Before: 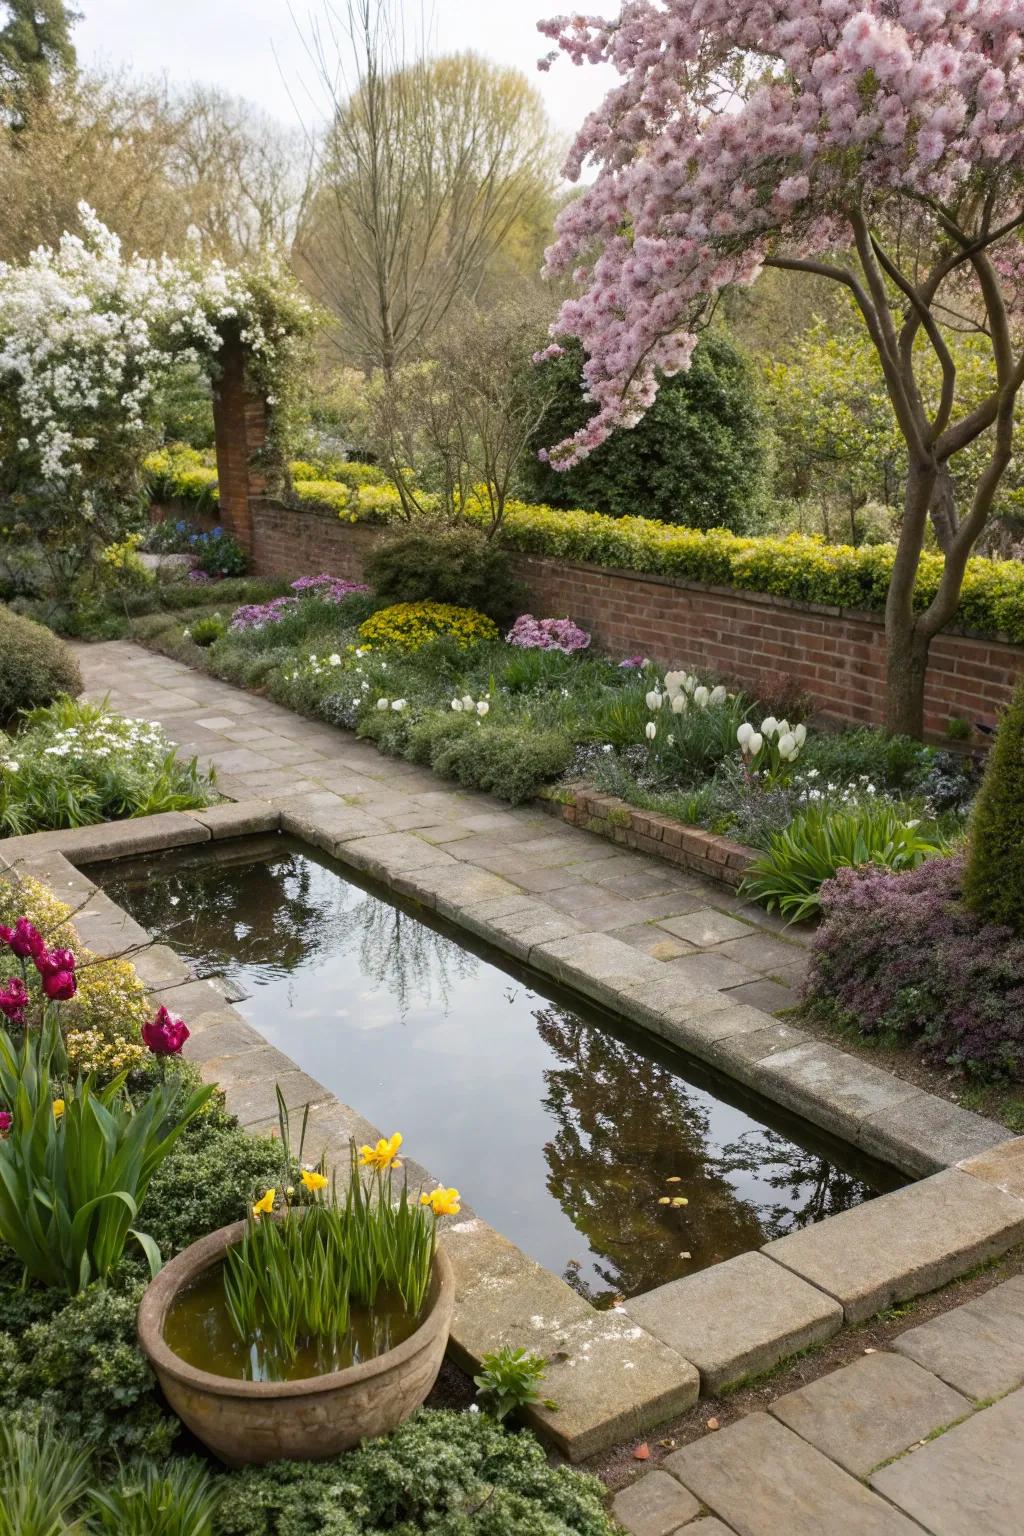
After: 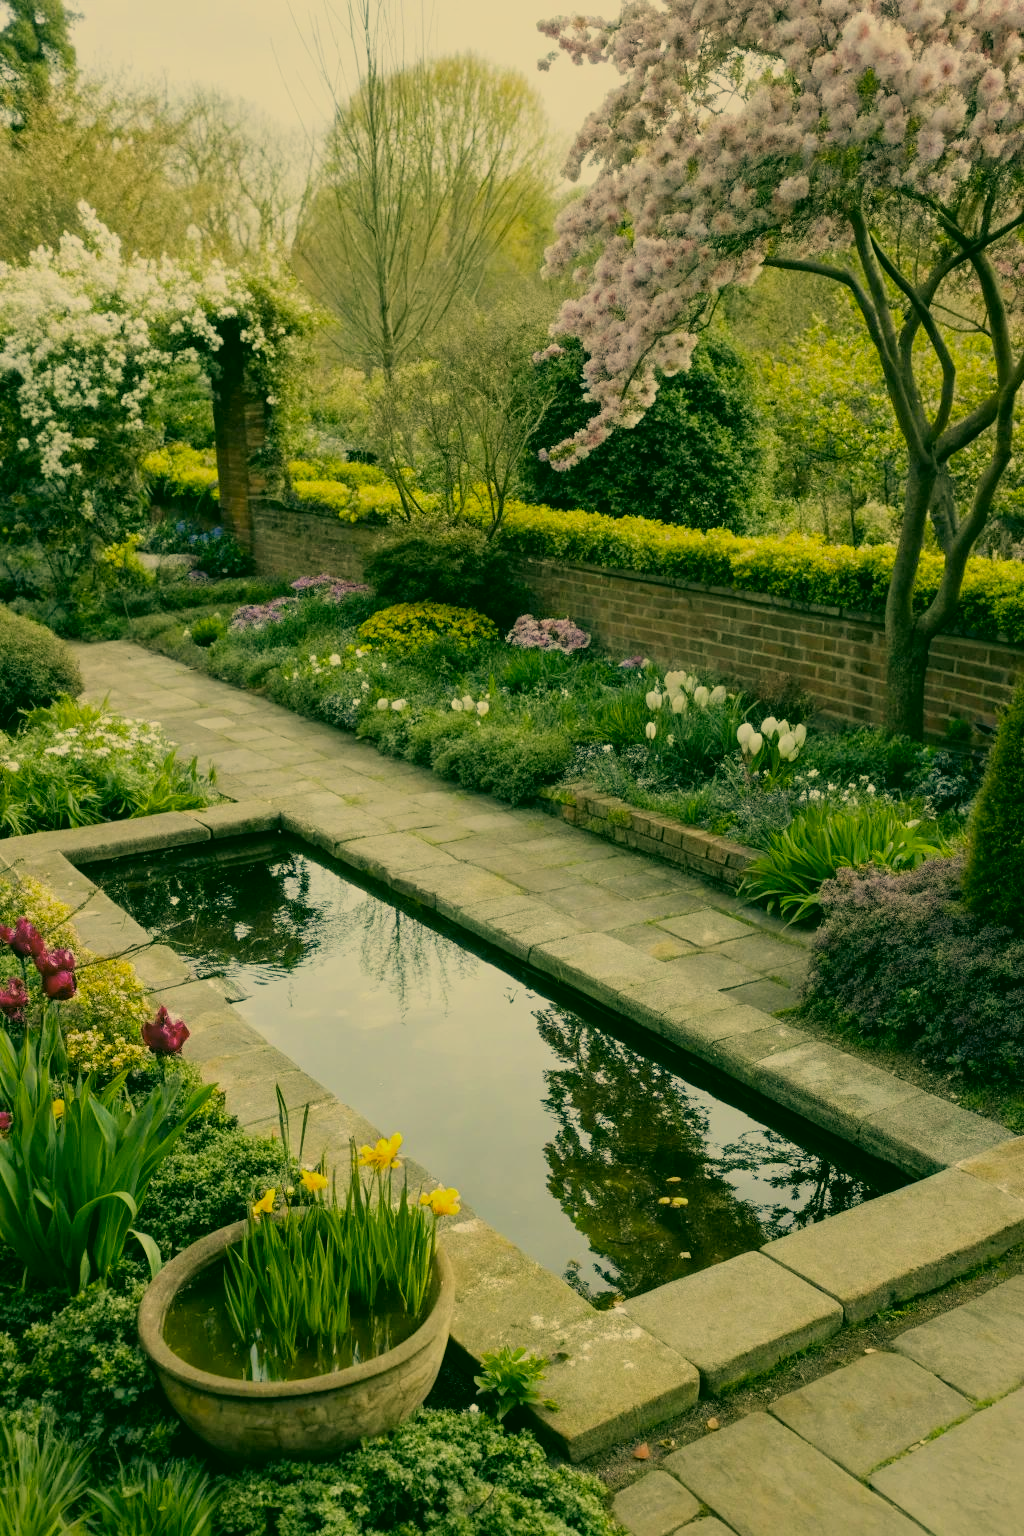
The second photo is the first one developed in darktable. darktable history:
tone equalizer: on, module defaults
color correction: highlights a* 5.62, highlights b* 33.57, shadows a* -25.86, shadows b* 4.02
filmic rgb: black relative exposure -7.65 EV, white relative exposure 4.56 EV, hardness 3.61
